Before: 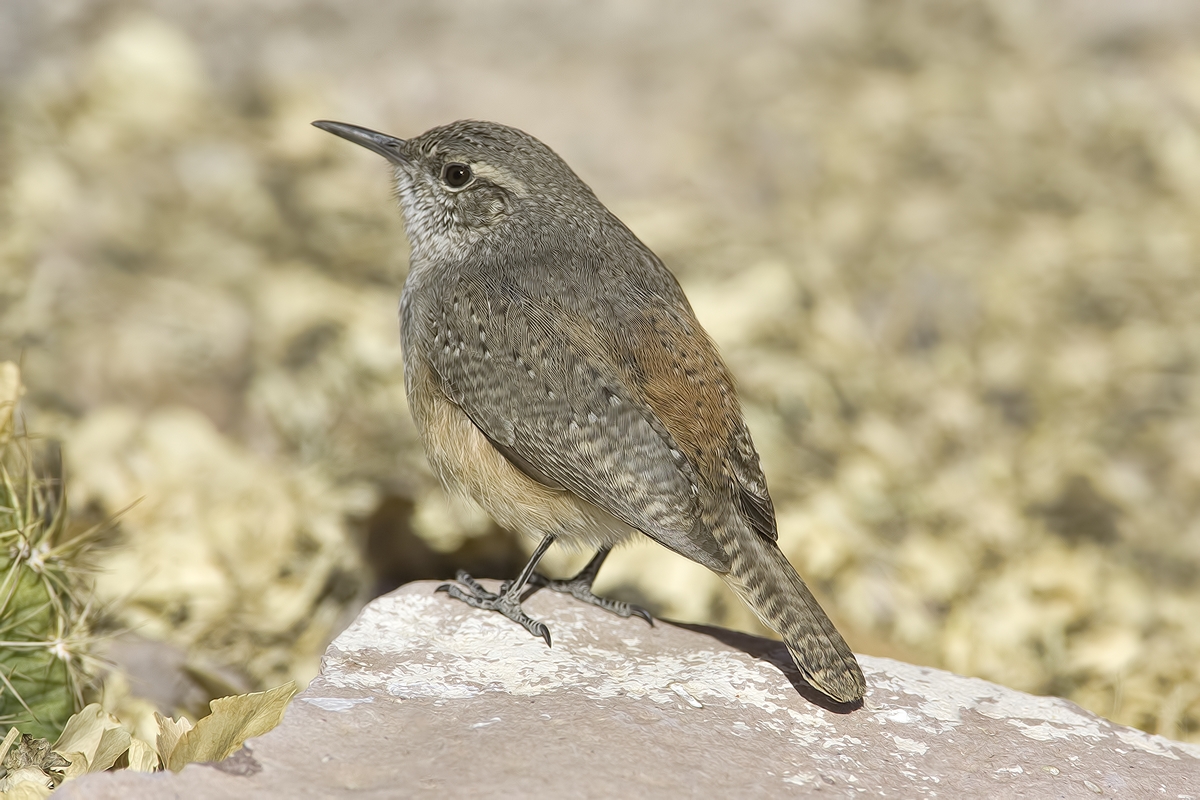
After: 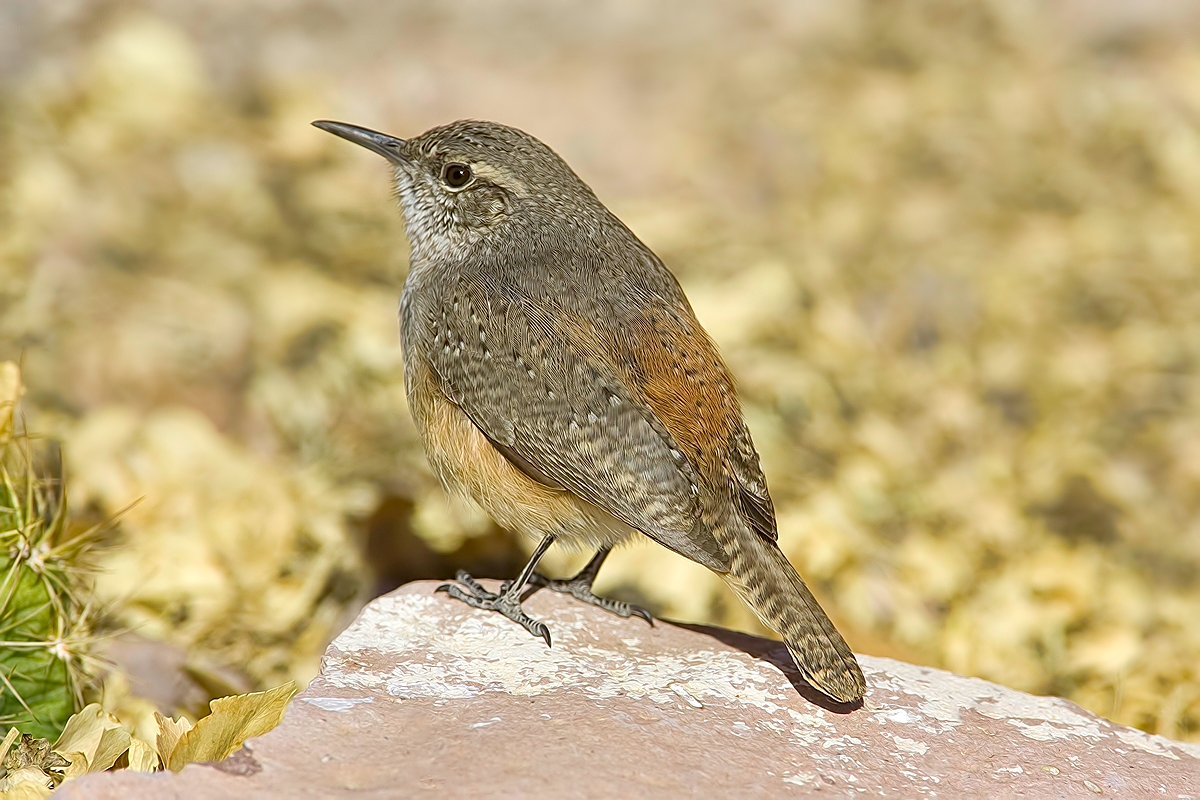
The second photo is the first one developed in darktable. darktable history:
contrast brightness saturation: saturation 0.5
sharpen: on, module defaults
